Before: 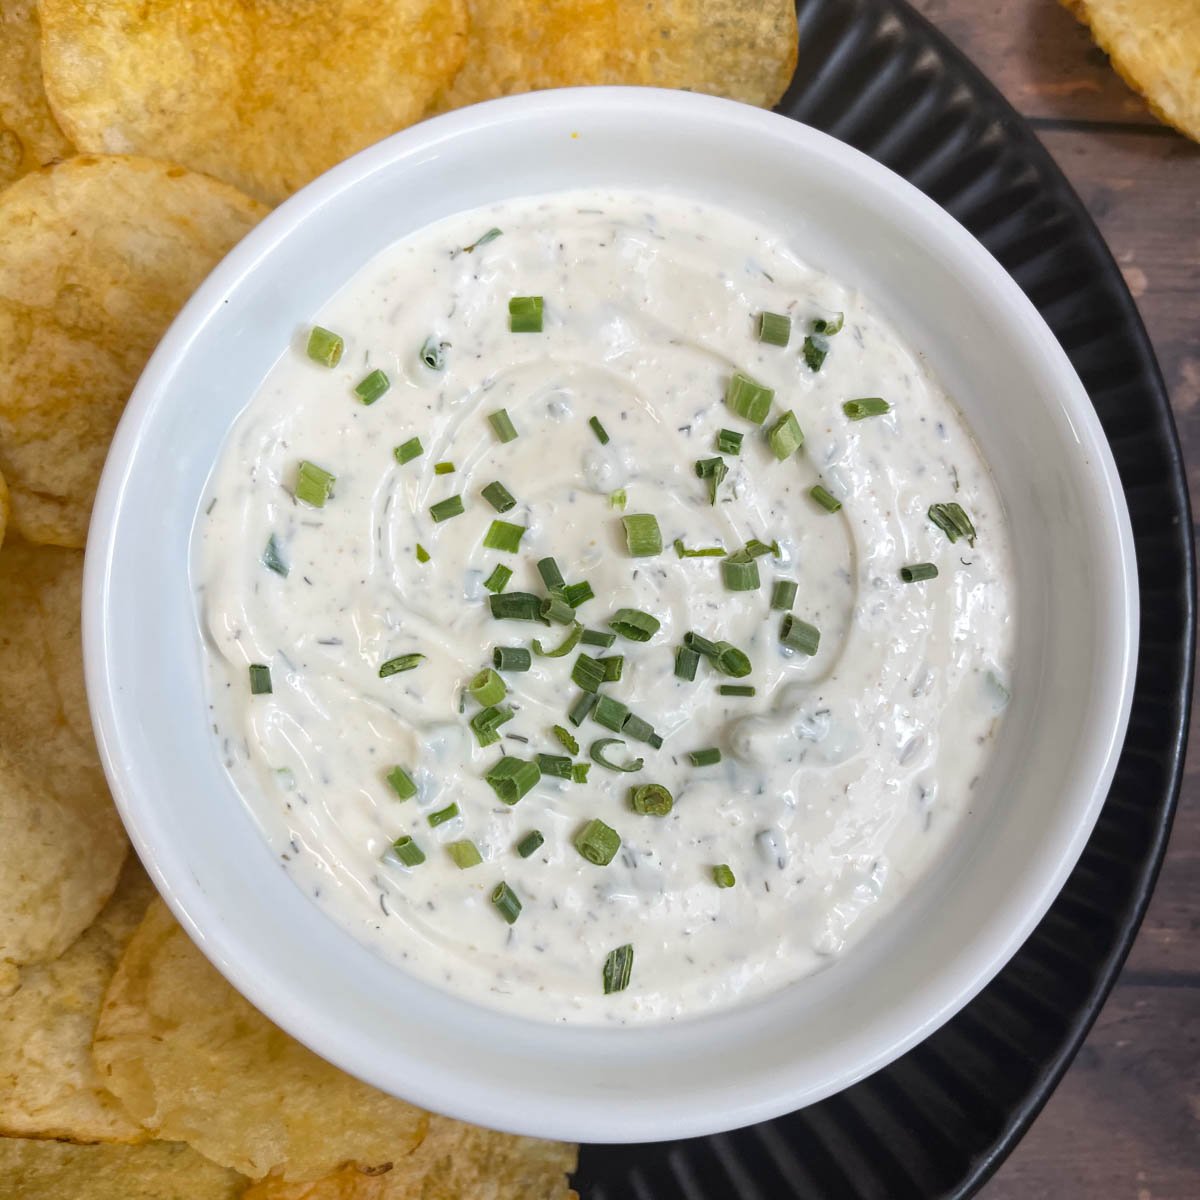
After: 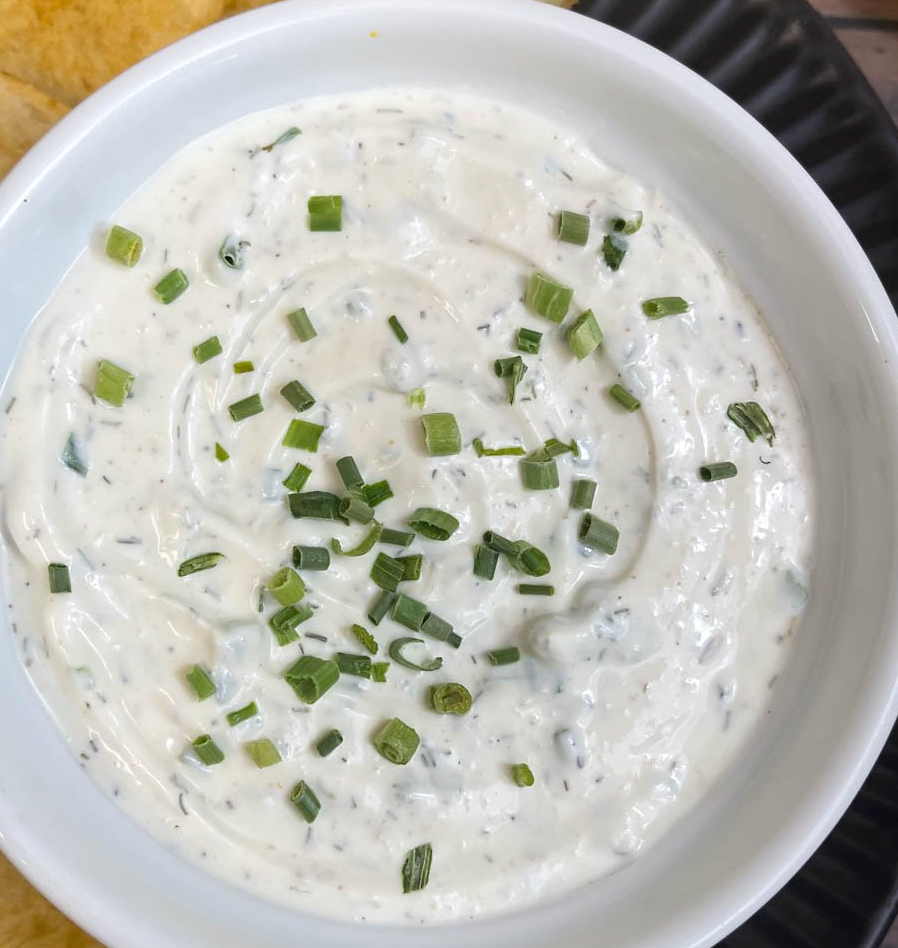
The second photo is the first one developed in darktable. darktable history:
crop: left 16.752%, top 8.444%, right 8.404%, bottom 12.499%
